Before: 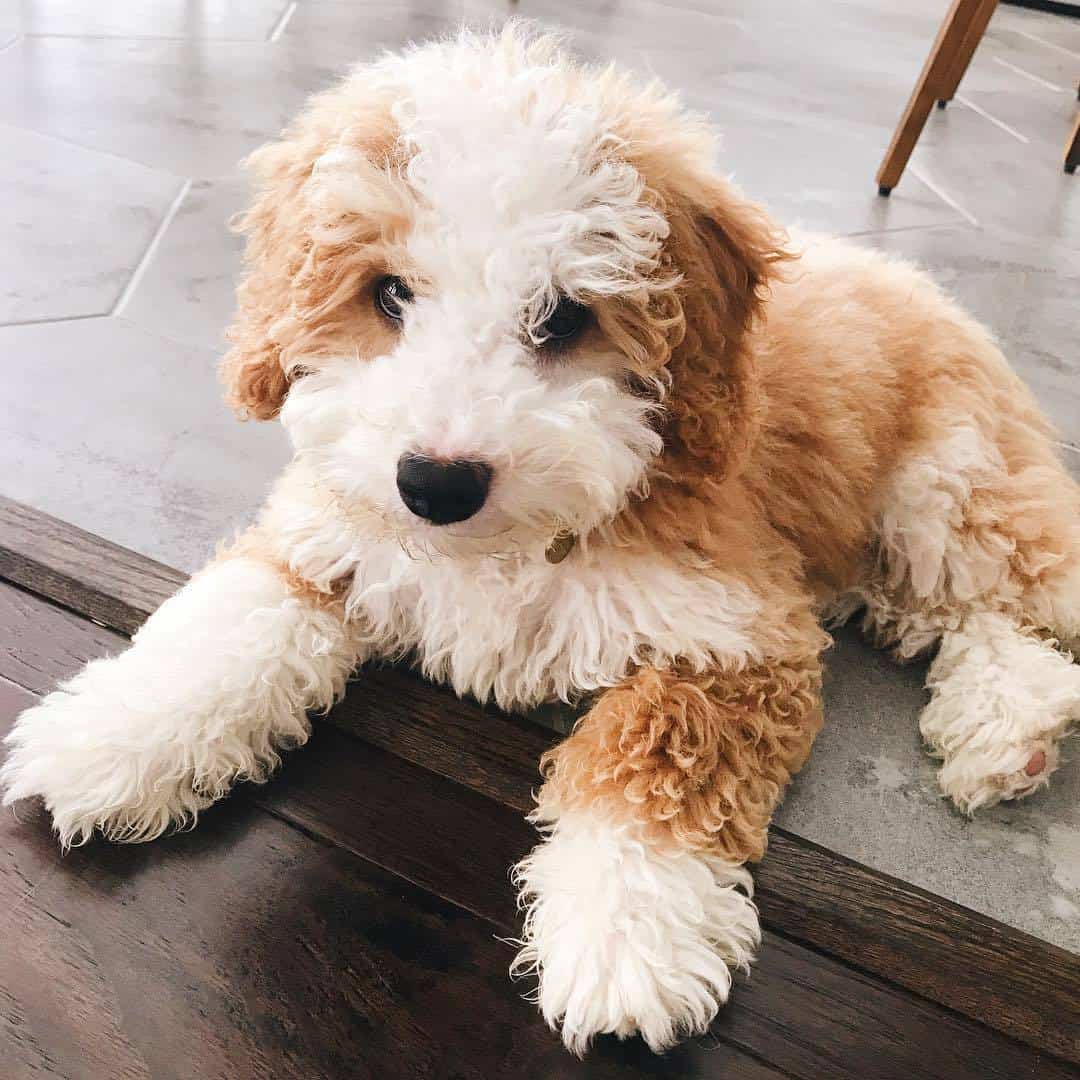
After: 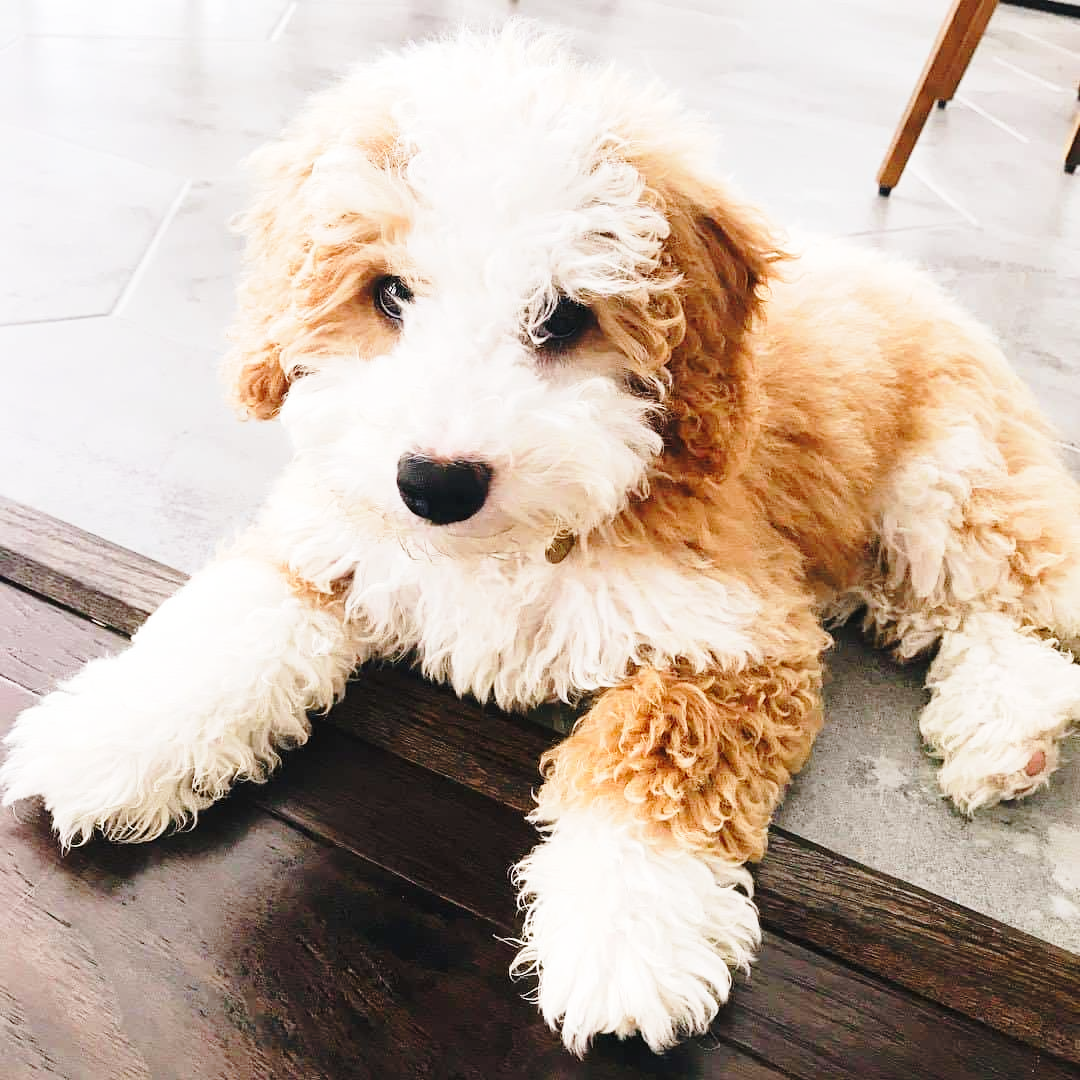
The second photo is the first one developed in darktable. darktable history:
base curve: curves: ch0 [(0, 0) (0.028, 0.03) (0.121, 0.232) (0.46, 0.748) (0.859, 0.968) (1, 1)], preserve colors none
shadows and highlights: shadows 31.19, highlights -0.018, soften with gaussian
